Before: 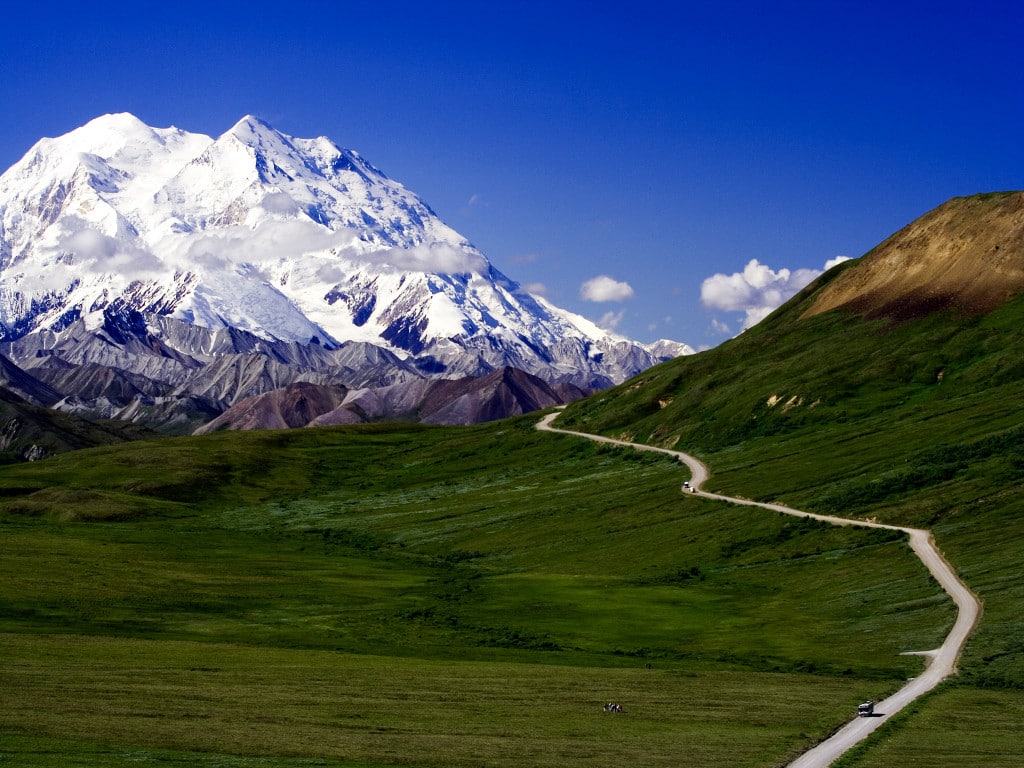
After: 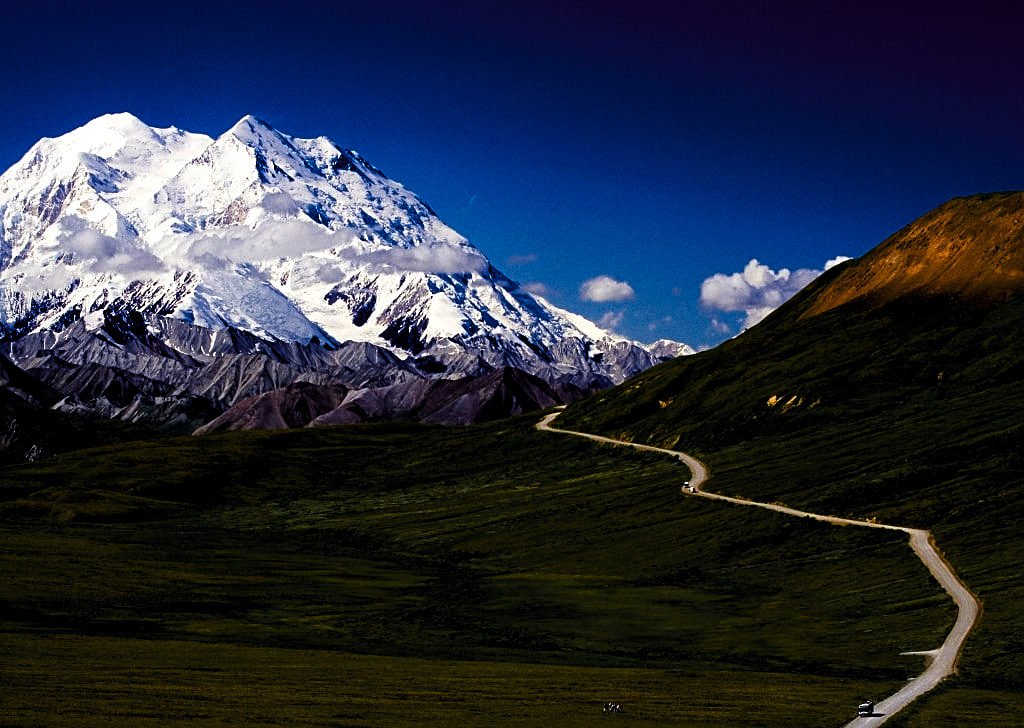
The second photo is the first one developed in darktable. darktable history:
color balance rgb: linear chroma grading › global chroma 23.15%, perceptual saturation grading › global saturation 28.7%, perceptual saturation grading › mid-tones 12.04%, perceptual saturation grading › shadows 10.19%, global vibrance 22.22%
sharpen: on, module defaults
levels: mode automatic, black 8.58%, gray 59.42%, levels [0, 0.445, 1]
exposure: black level correction 0.009, exposure 0.014 EV, compensate highlight preservation false
crop and rotate: top 0%, bottom 5.097%
grain: coarseness 0.09 ISO
color zones: curves: ch1 [(0.263, 0.53) (0.376, 0.287) (0.487, 0.512) (0.748, 0.547) (1, 0.513)]; ch2 [(0.262, 0.45) (0.751, 0.477)], mix 31.98%
